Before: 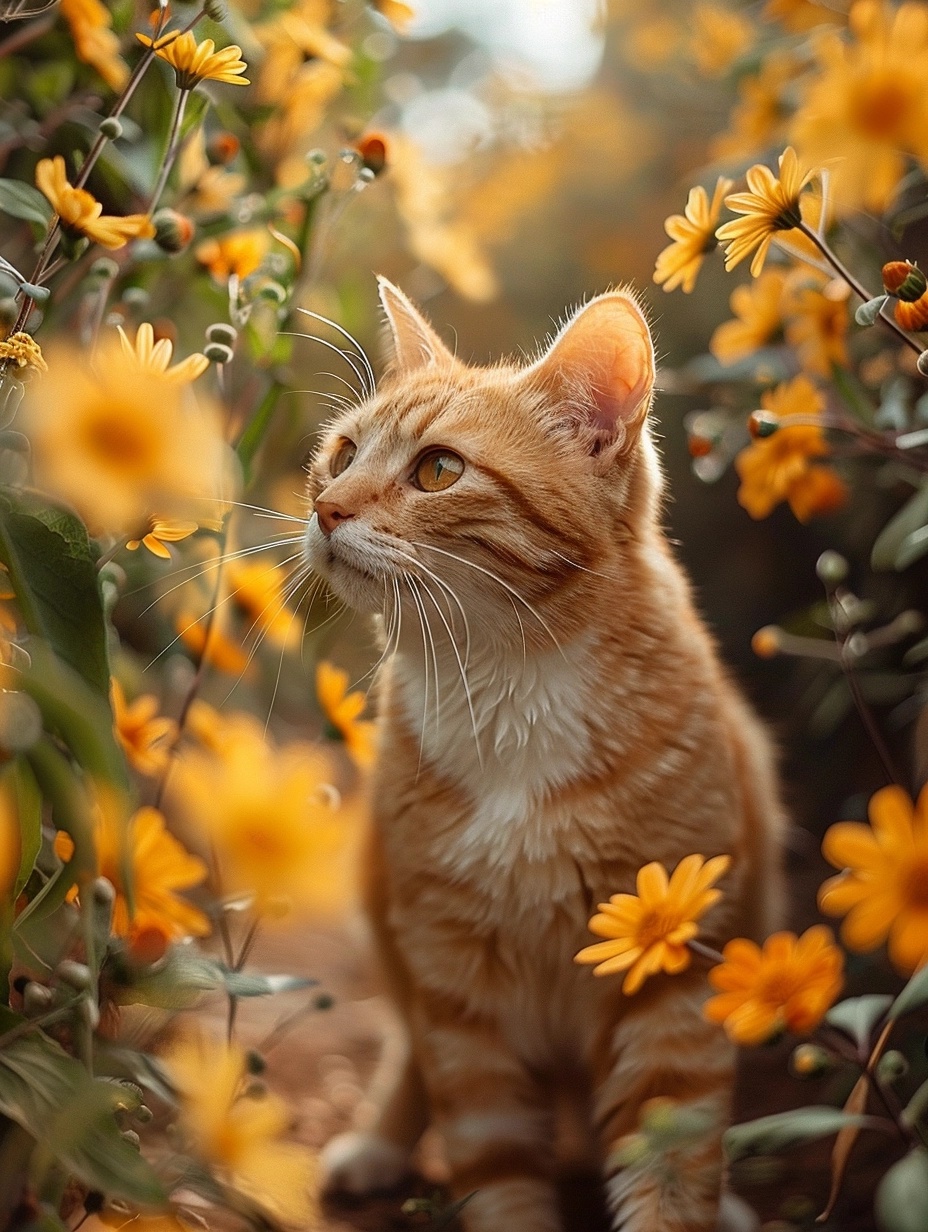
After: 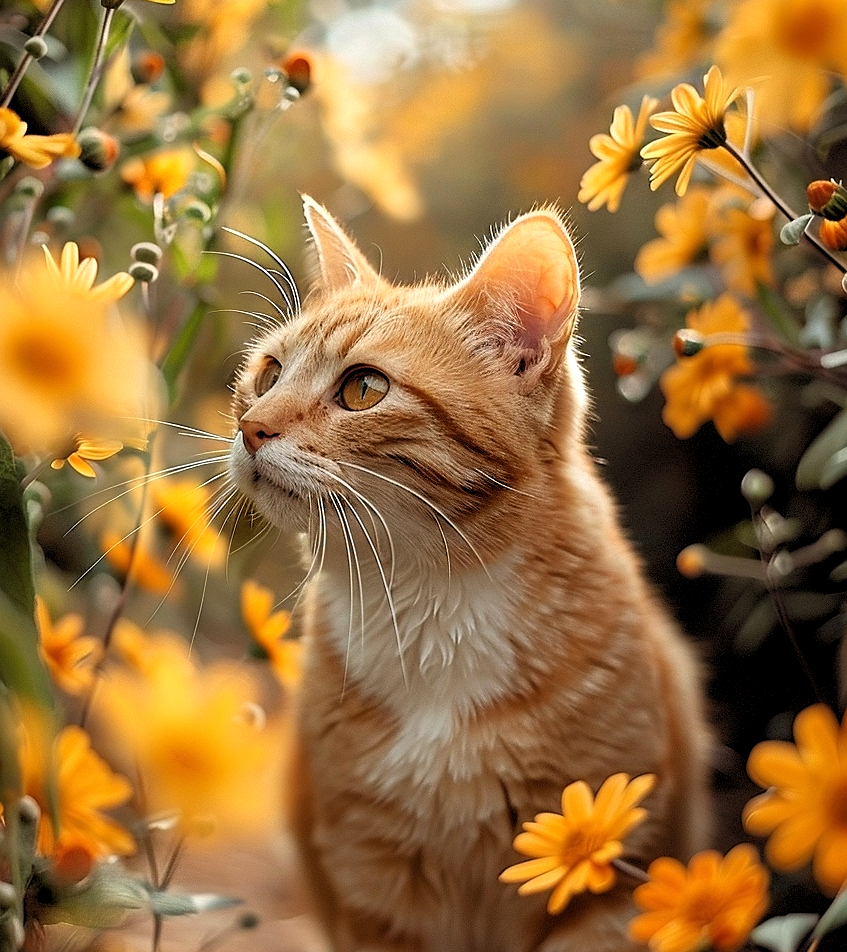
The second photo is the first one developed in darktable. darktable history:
sharpen: radius 1, threshold 1
rgb levels: levels [[0.01, 0.419, 0.839], [0, 0.5, 1], [0, 0.5, 1]]
crop: left 8.155%, top 6.611%, bottom 15.385%
